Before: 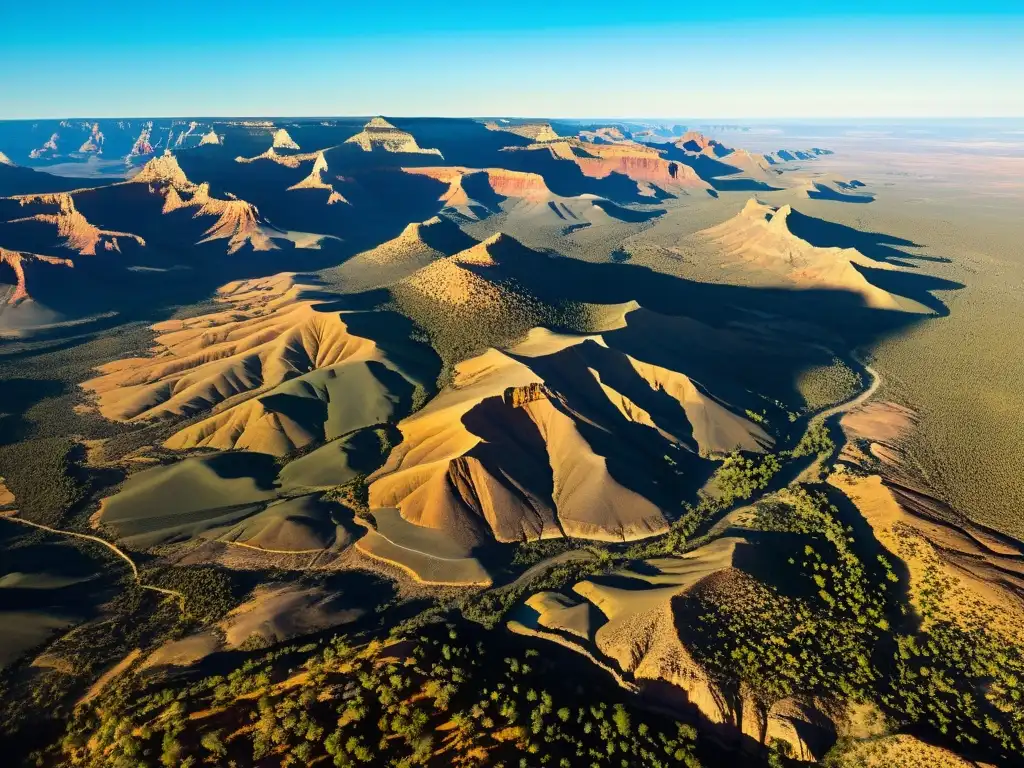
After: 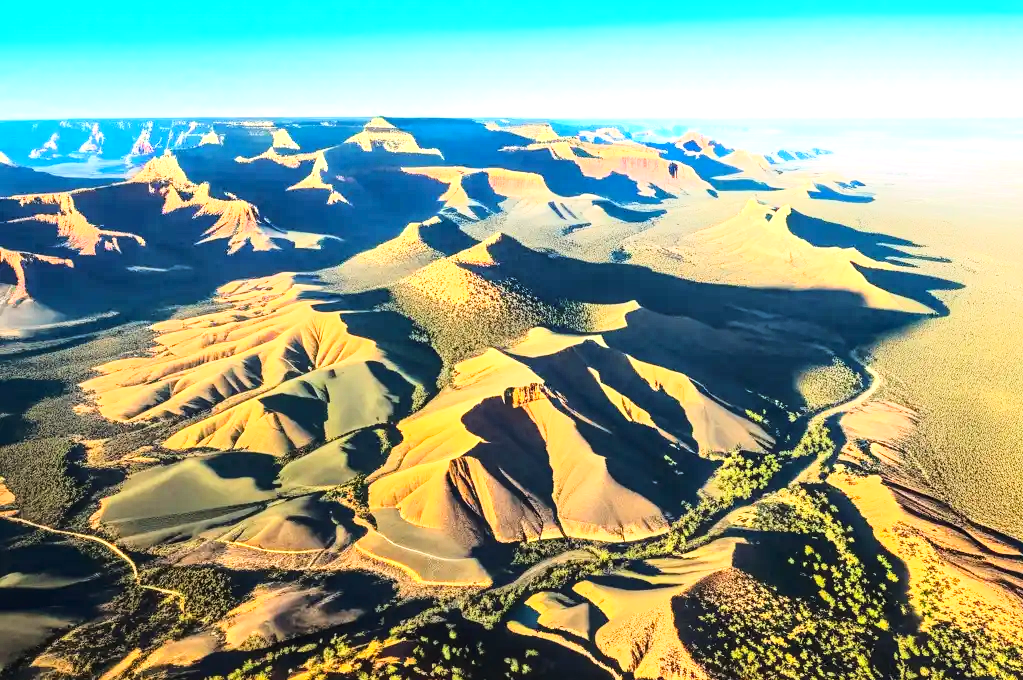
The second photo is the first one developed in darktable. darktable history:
crop and rotate: top 0%, bottom 11.408%
base curve: curves: ch0 [(0, 0) (0.028, 0.03) (0.121, 0.232) (0.46, 0.748) (0.859, 0.968) (1, 1)]
exposure: black level correction 0, exposure 1 EV, compensate highlight preservation false
local contrast: on, module defaults
tone equalizer: edges refinement/feathering 500, mask exposure compensation -1.57 EV, preserve details no
